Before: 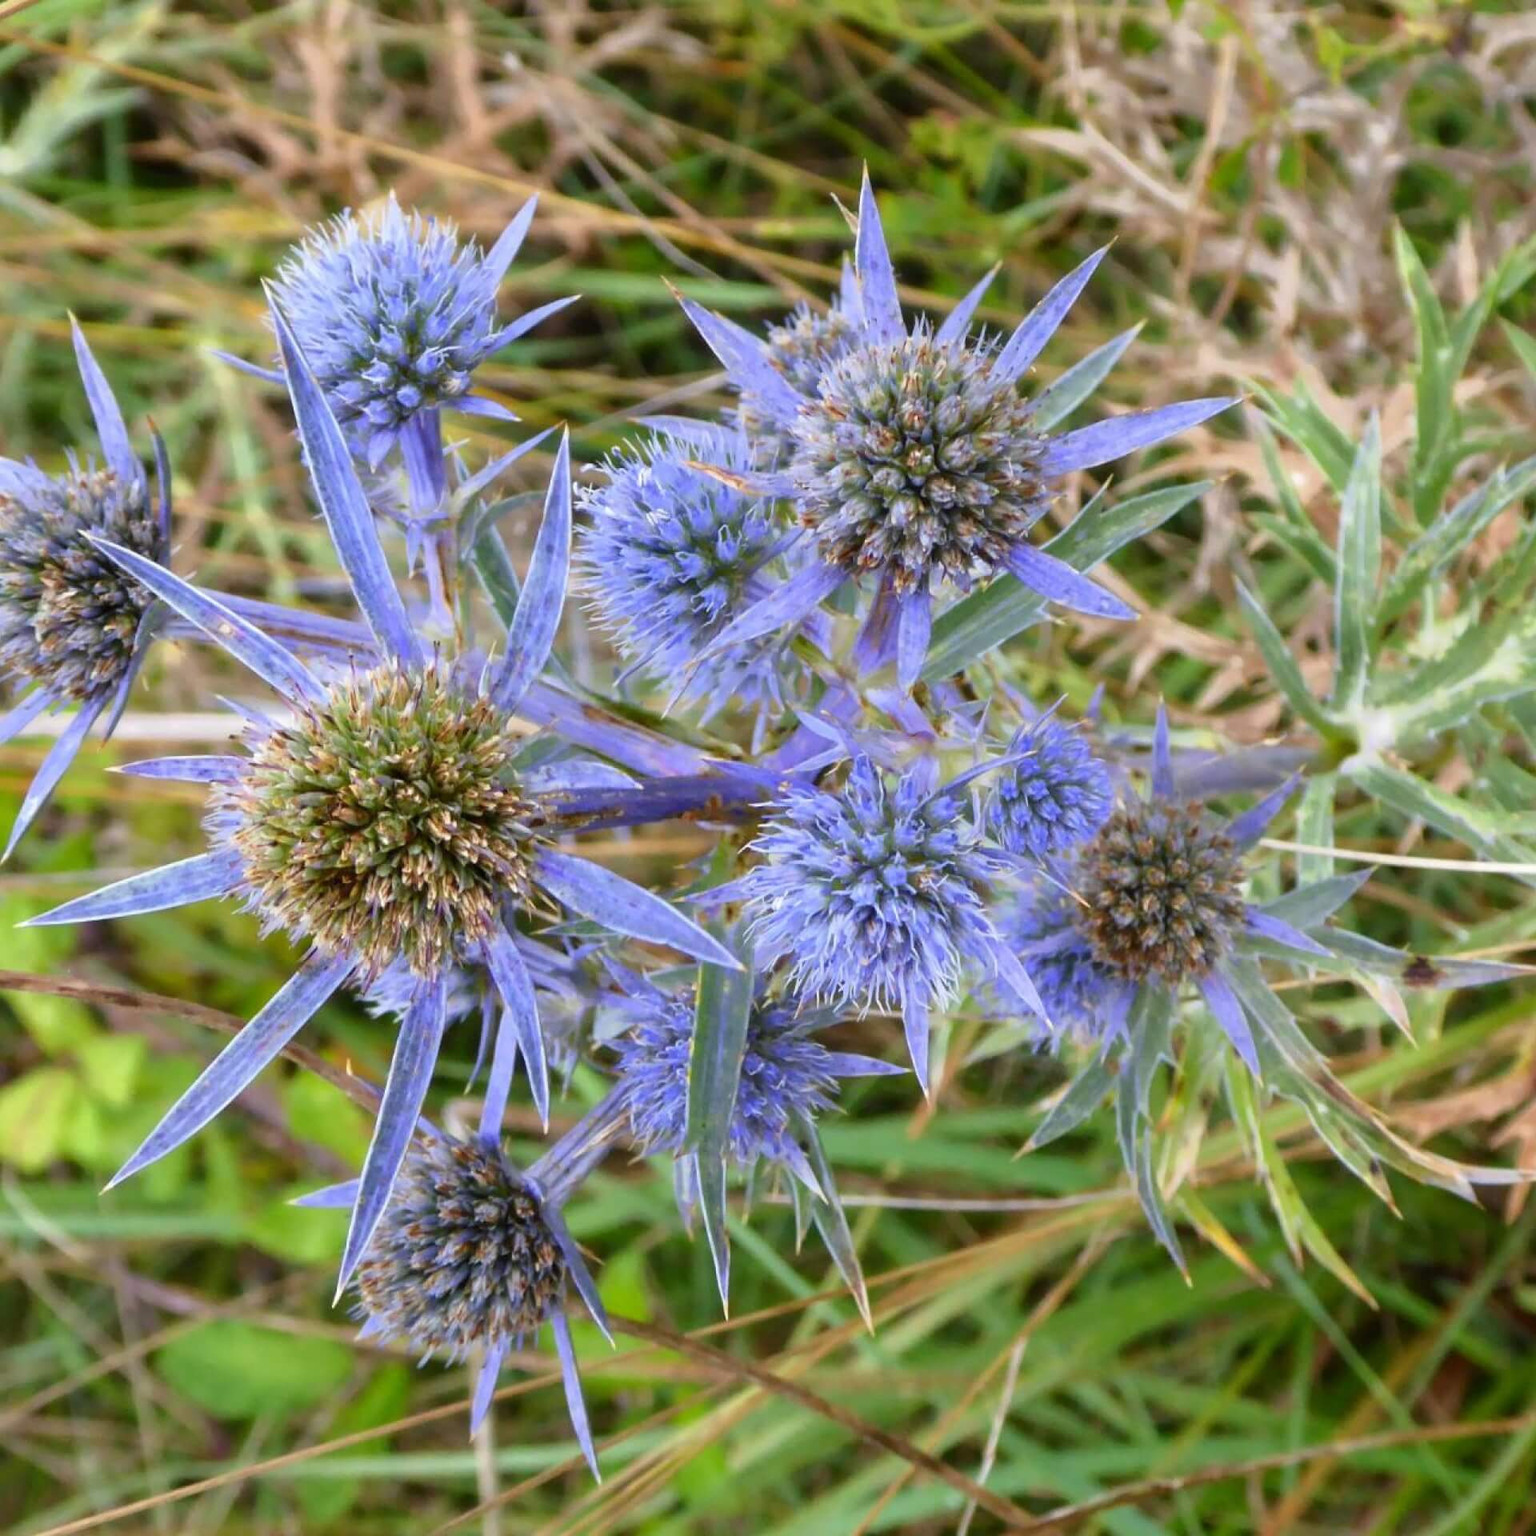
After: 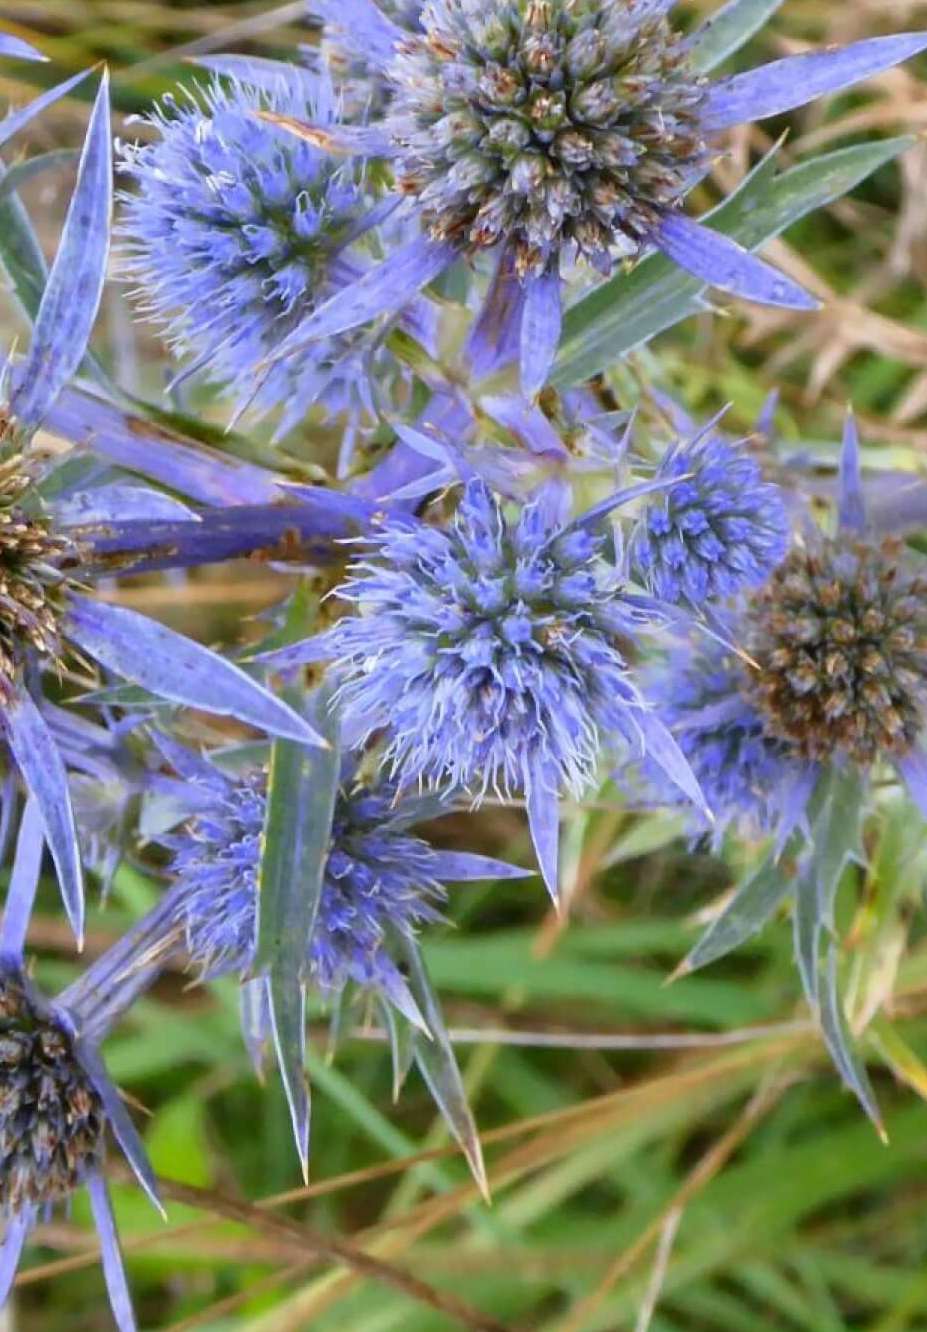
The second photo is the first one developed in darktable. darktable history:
crop: left 31.385%, top 24.269%, right 20.313%, bottom 6.324%
